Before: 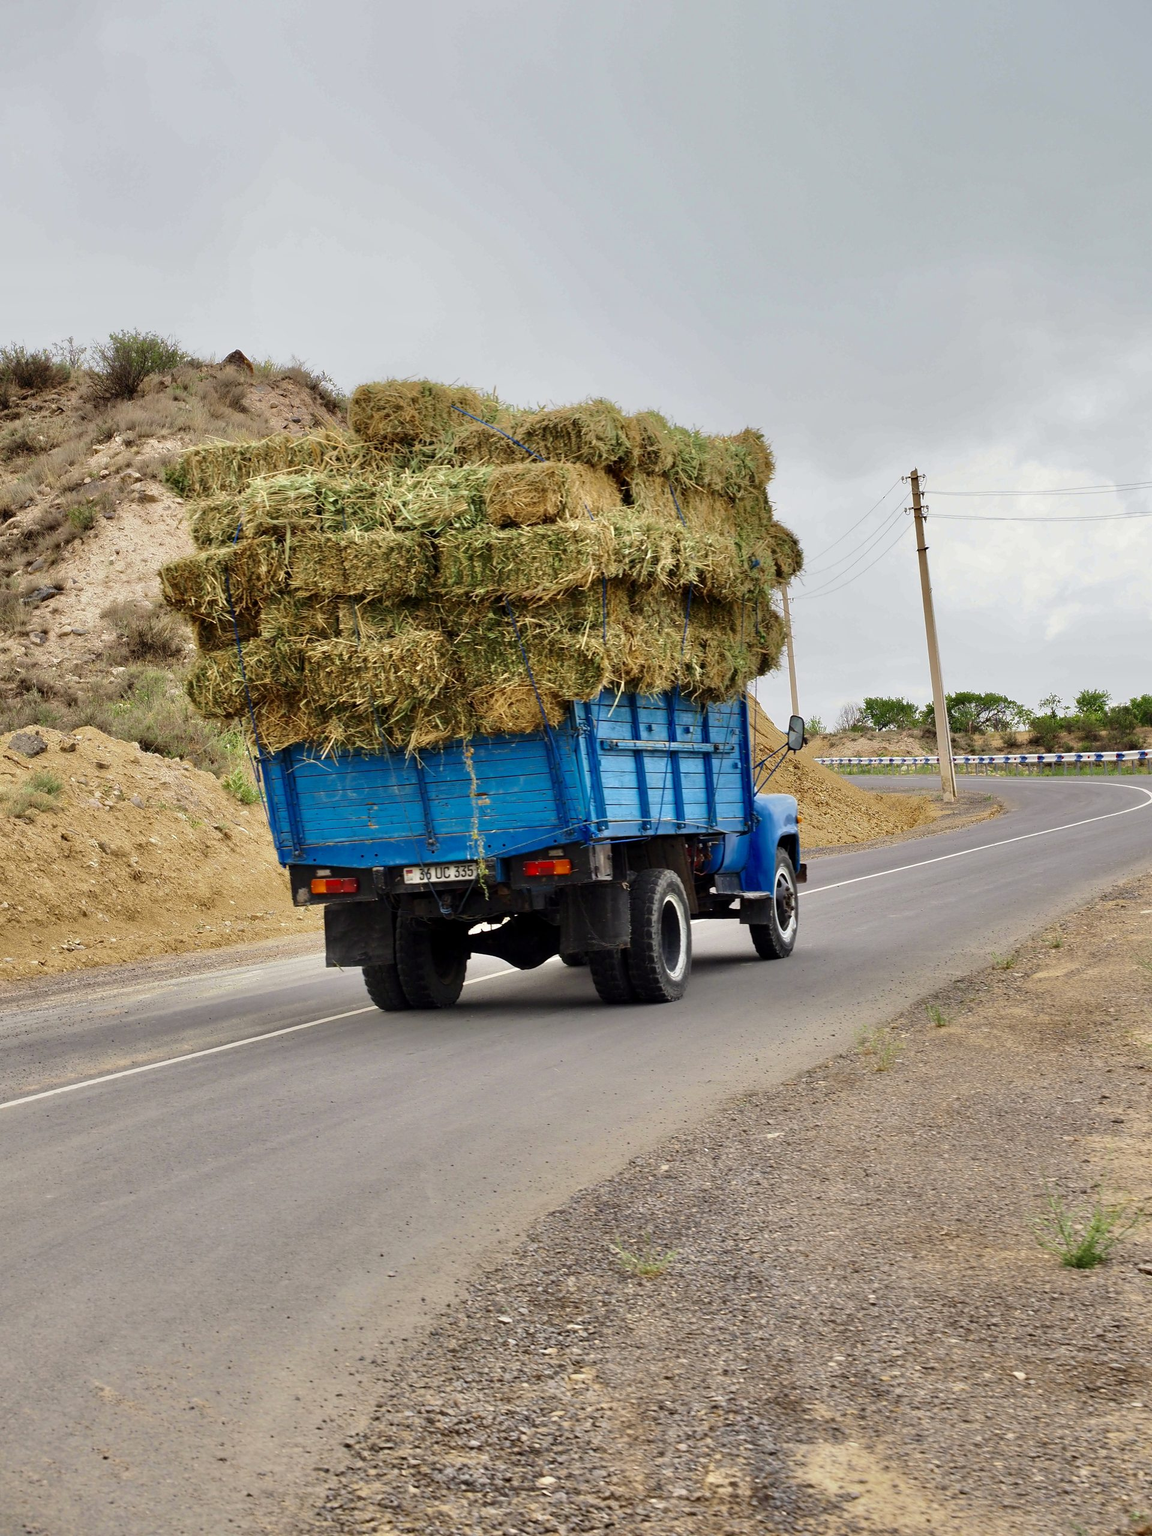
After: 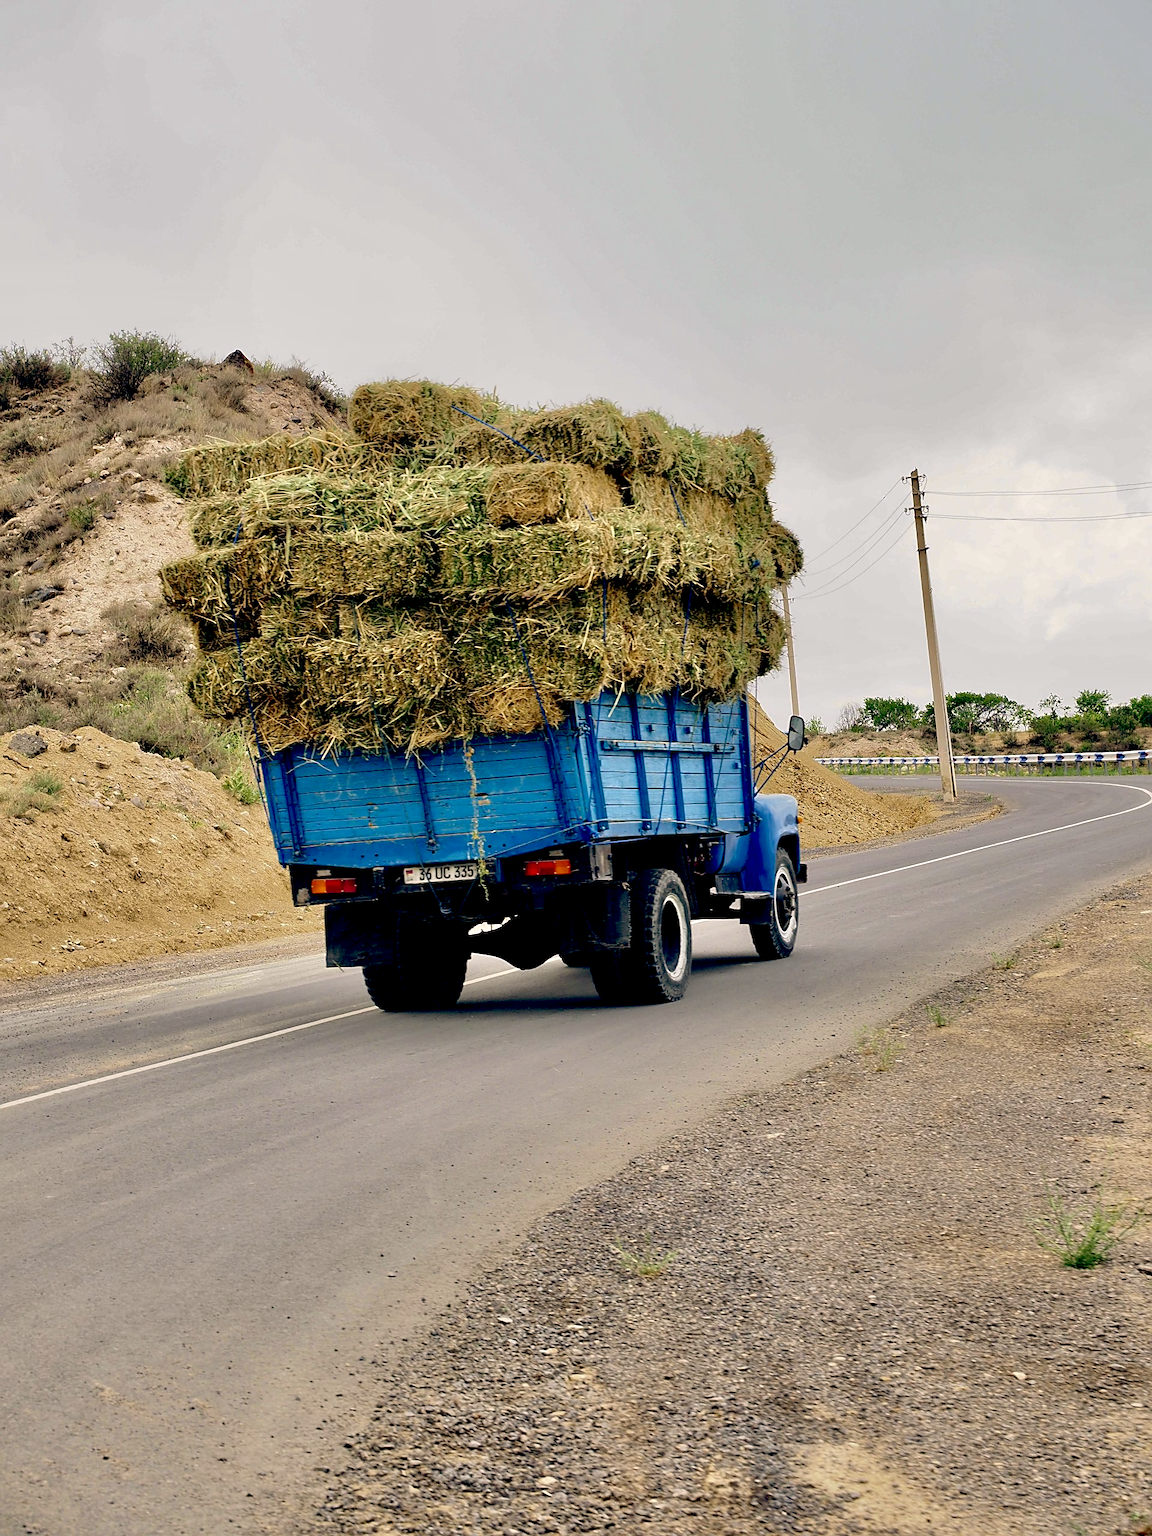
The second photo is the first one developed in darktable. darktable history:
color balance: lift [0.975, 0.993, 1, 1.015], gamma [1.1, 1, 1, 0.945], gain [1, 1.04, 1, 0.95]
sharpen: on, module defaults
